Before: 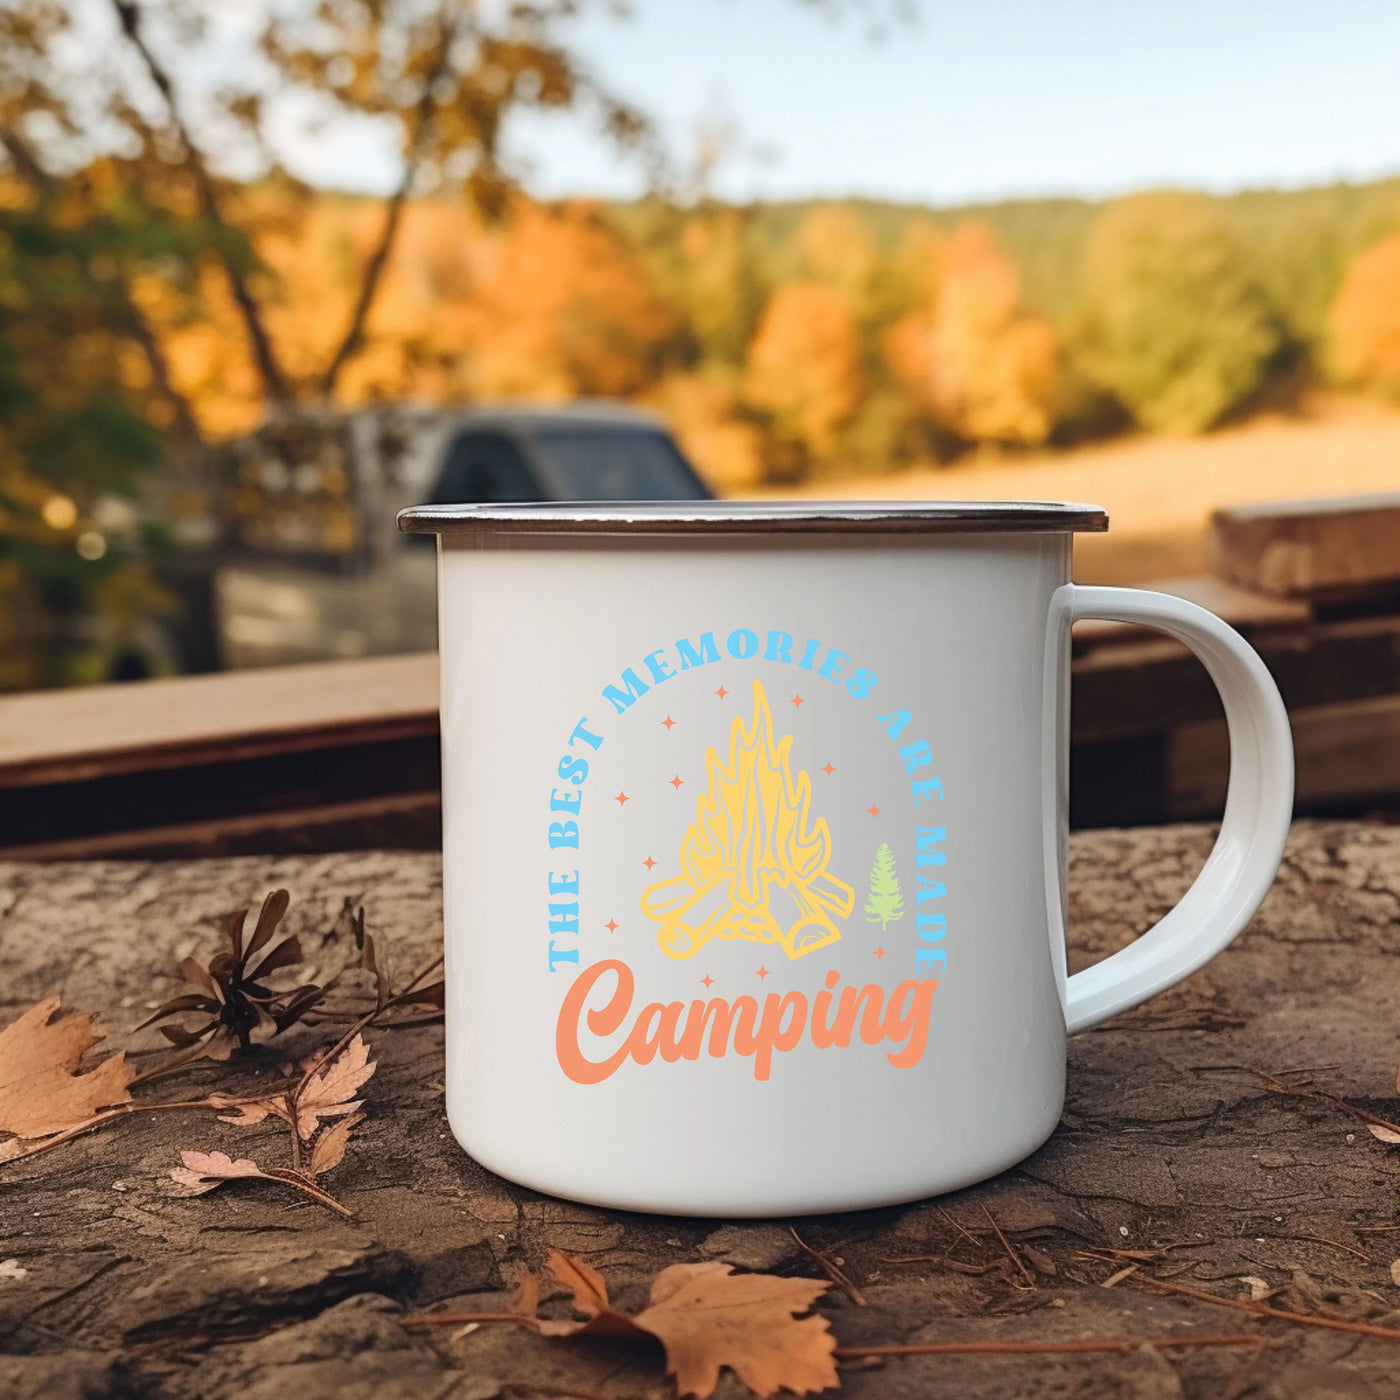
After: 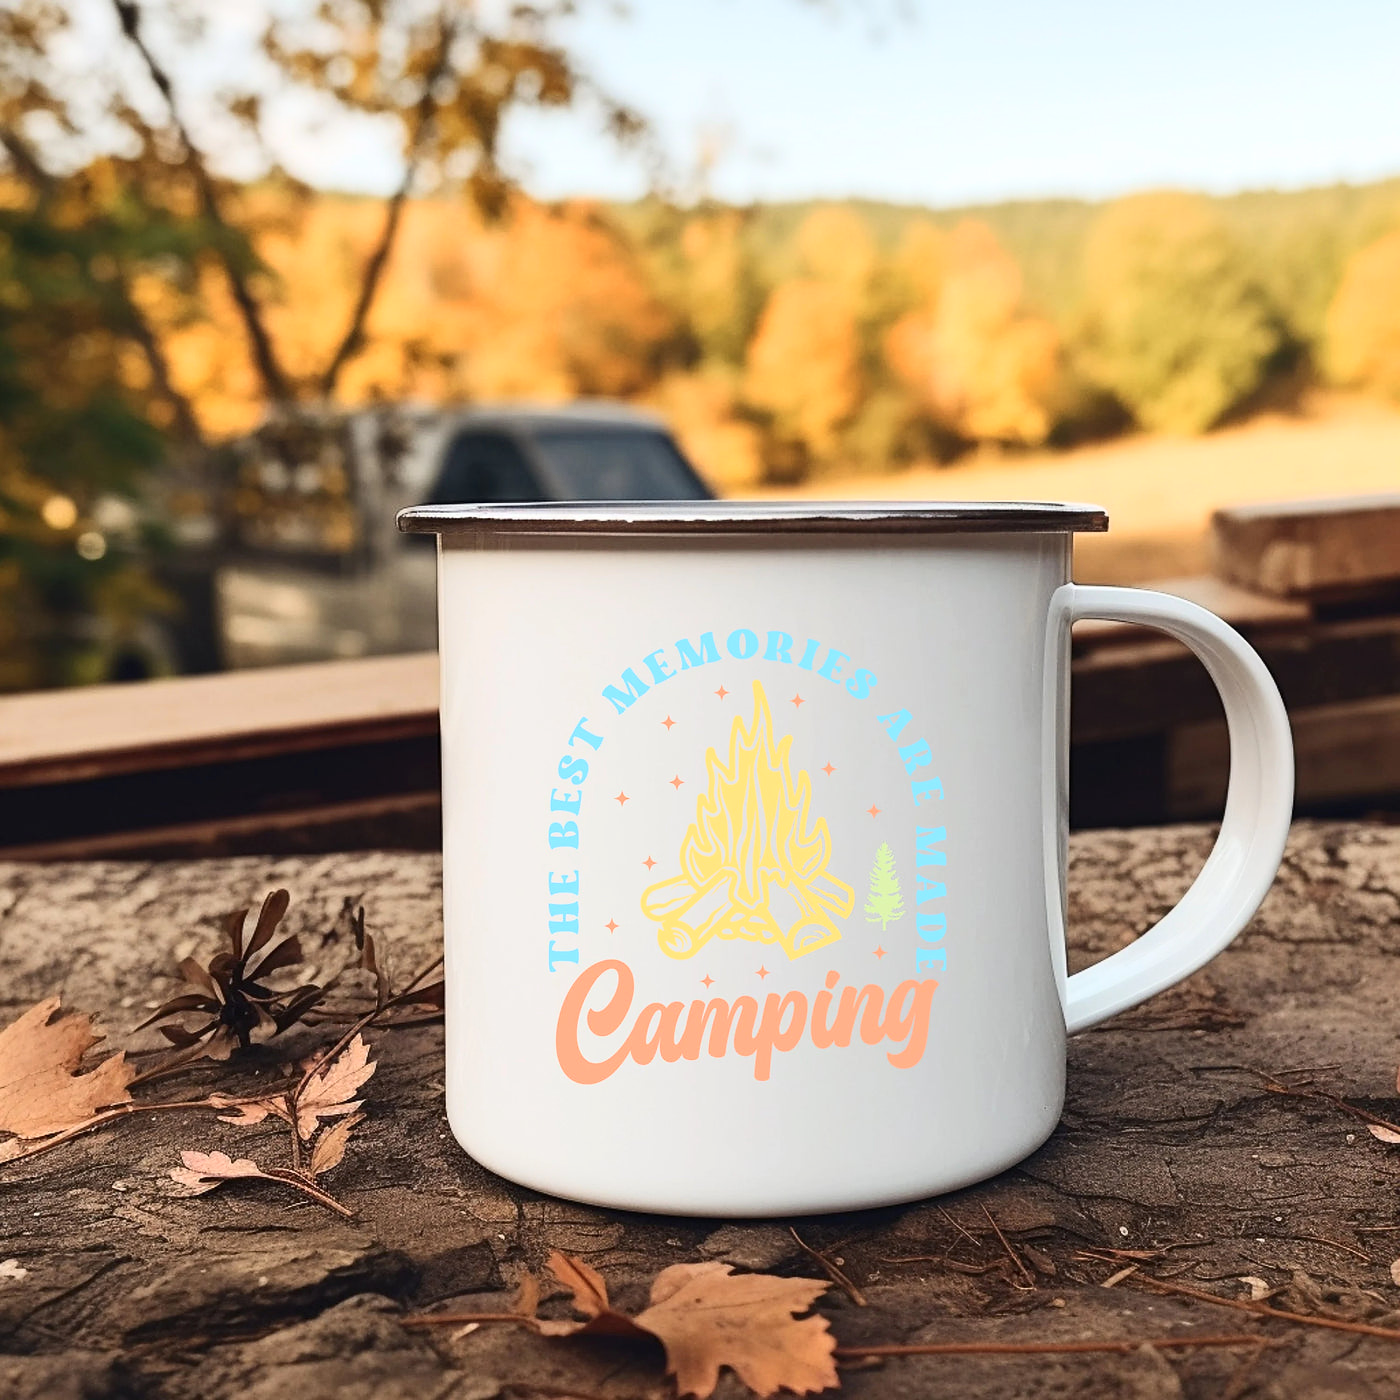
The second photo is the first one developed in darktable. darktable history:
sharpen: radius 1.049, threshold 0.874
contrast brightness saturation: contrast 0.242, brightness 0.087
